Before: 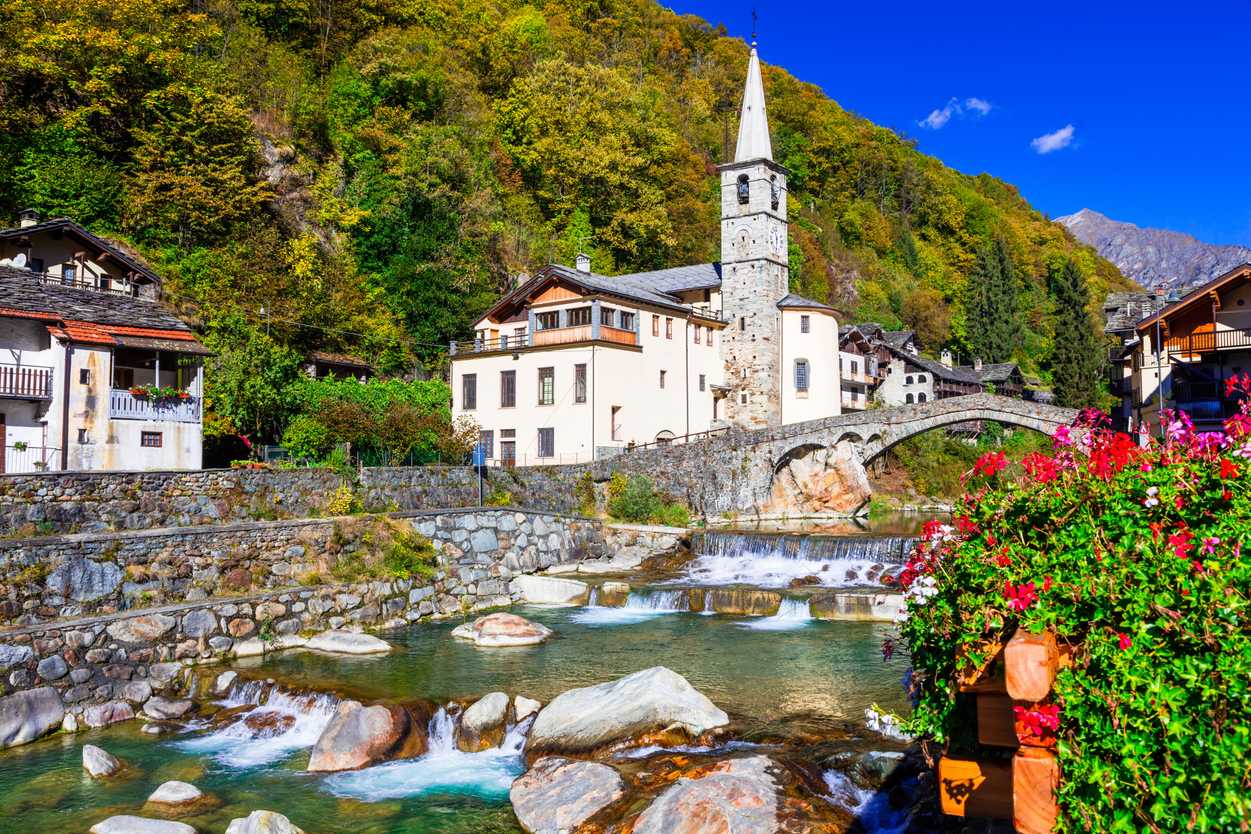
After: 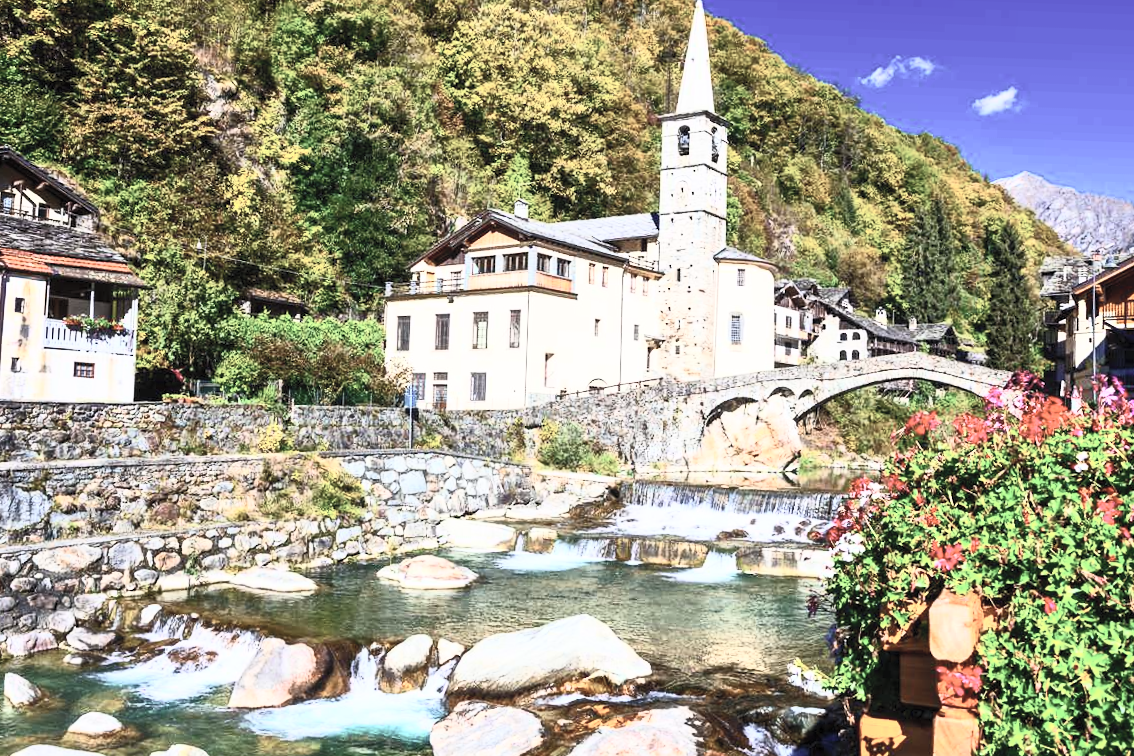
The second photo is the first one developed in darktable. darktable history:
crop and rotate: angle -1.96°, left 3.097%, top 4.154%, right 1.586%, bottom 0.529%
contrast brightness saturation: contrast 0.57, brightness 0.57, saturation -0.34
